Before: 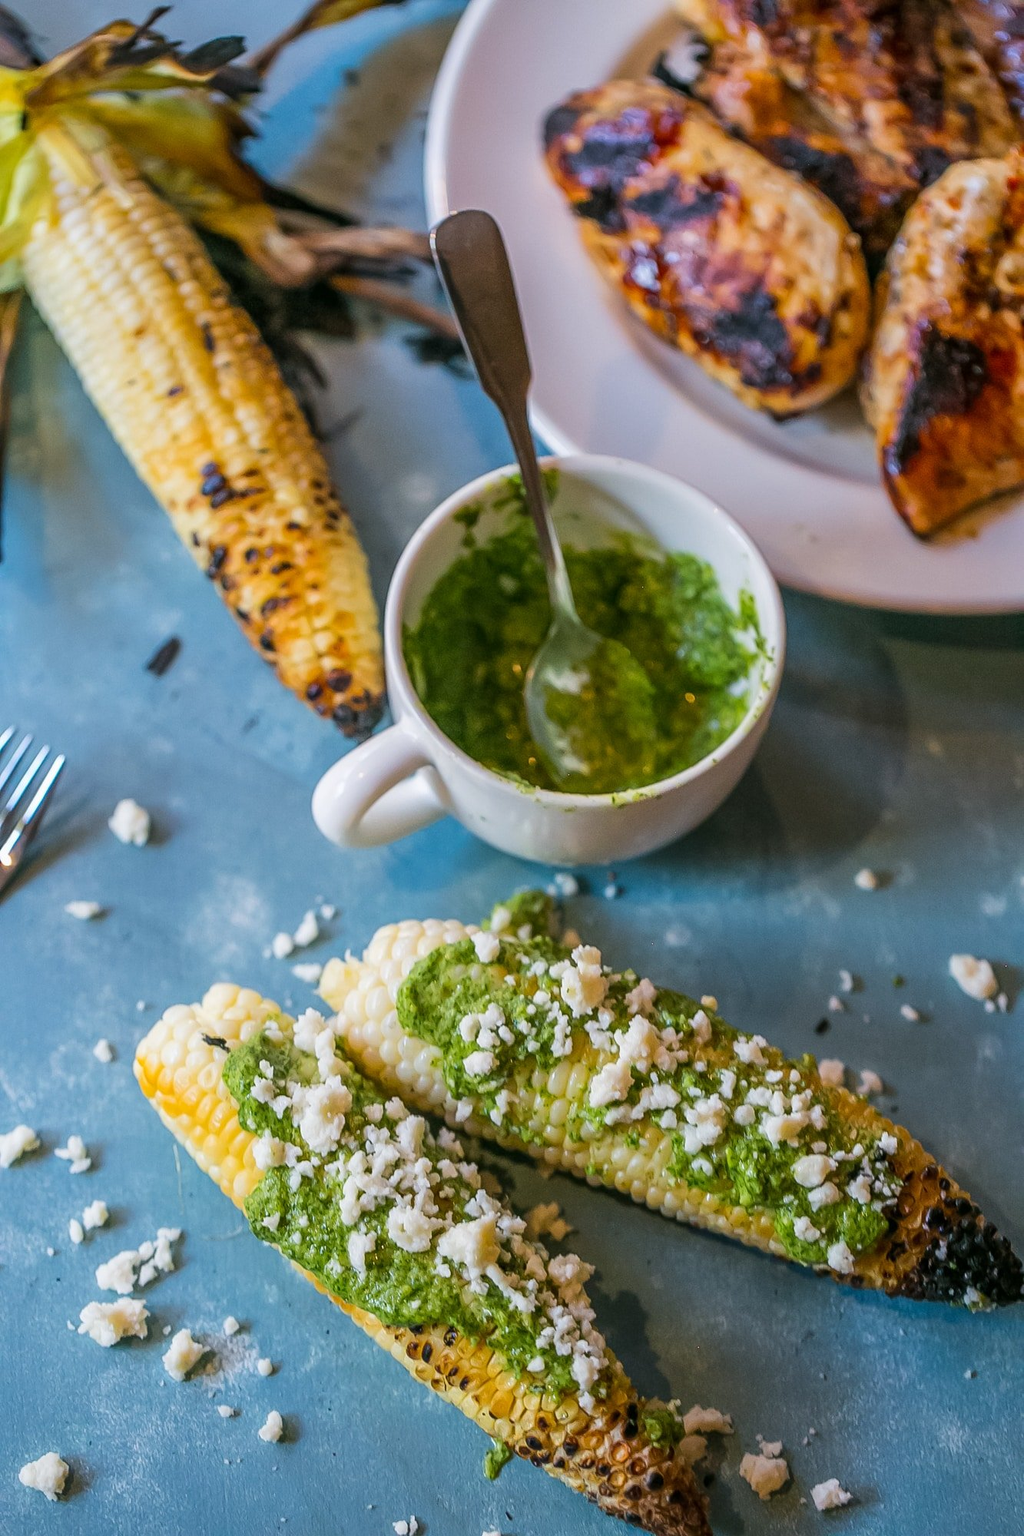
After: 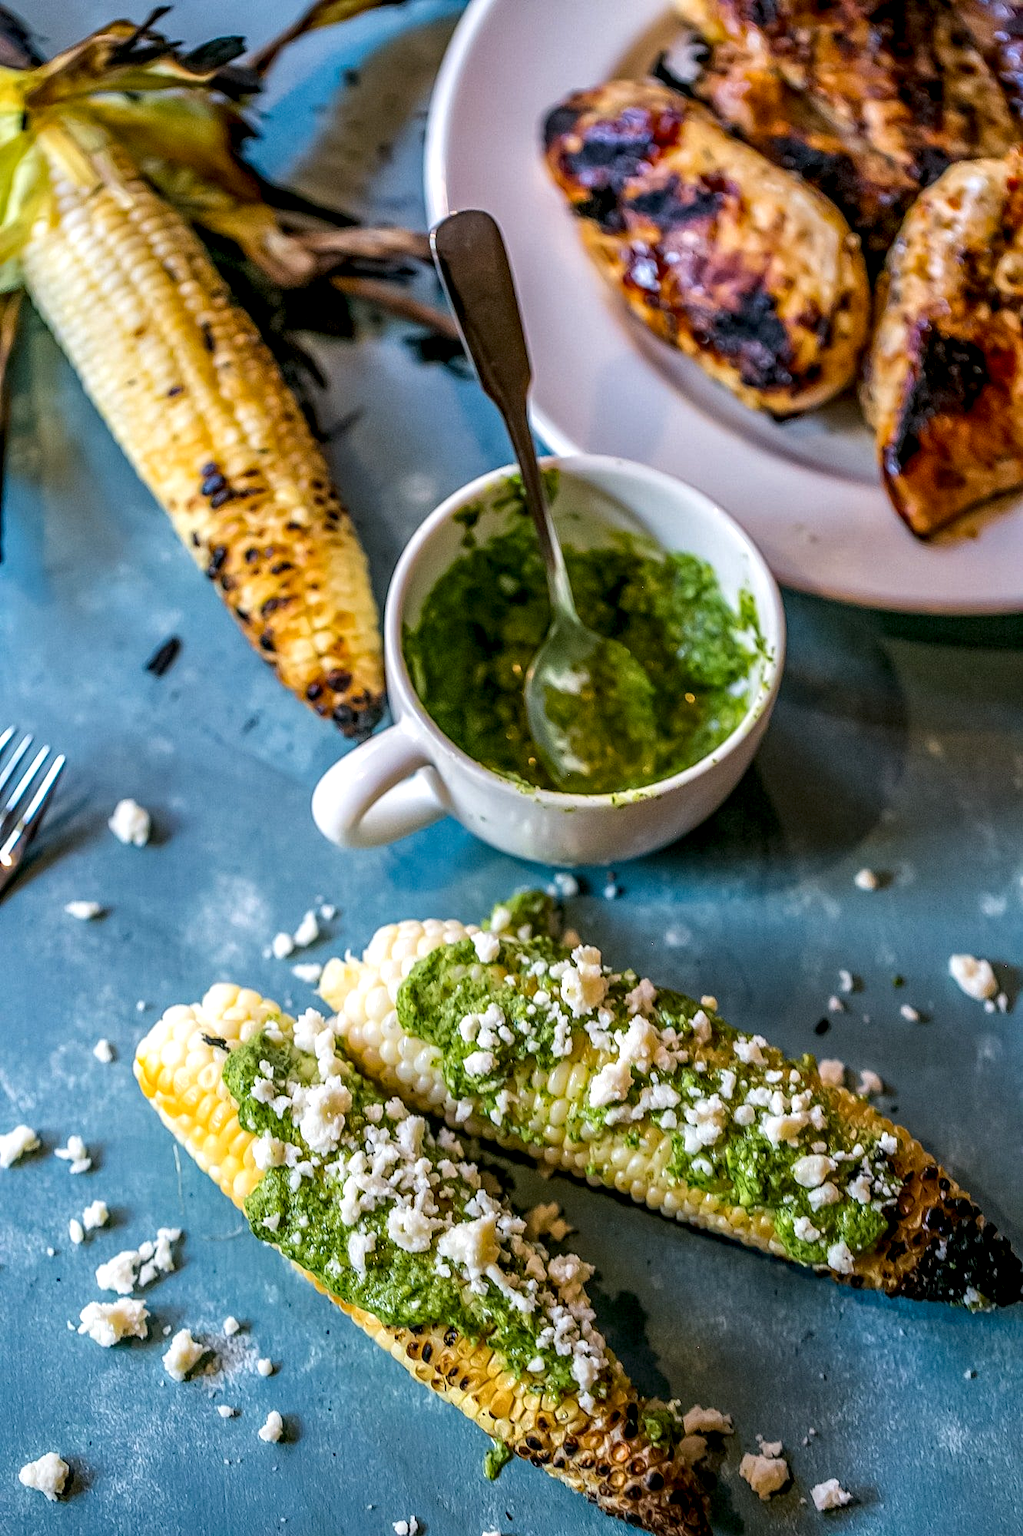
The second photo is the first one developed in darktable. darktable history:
local contrast: highlights 60%, shadows 60%, detail 160%
haze removal: compatibility mode true, adaptive false
